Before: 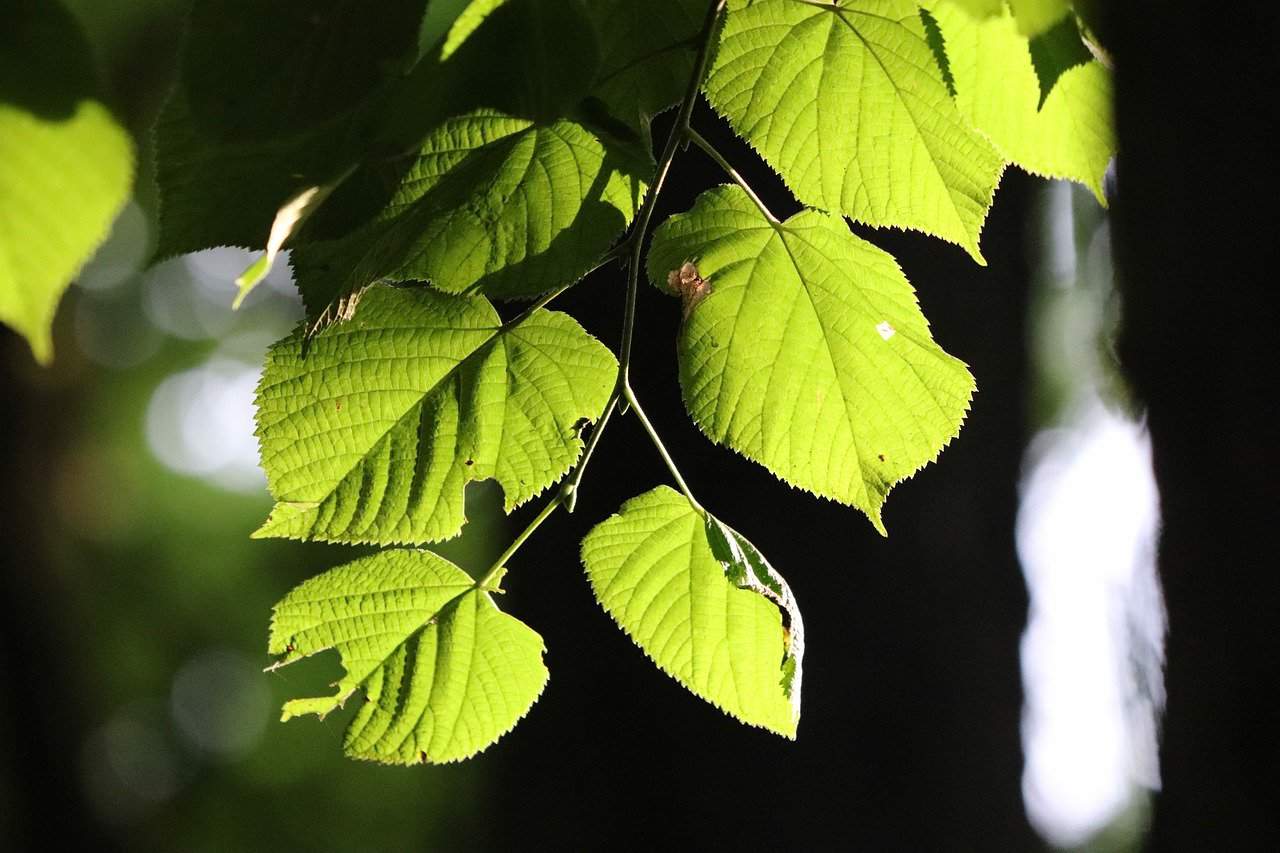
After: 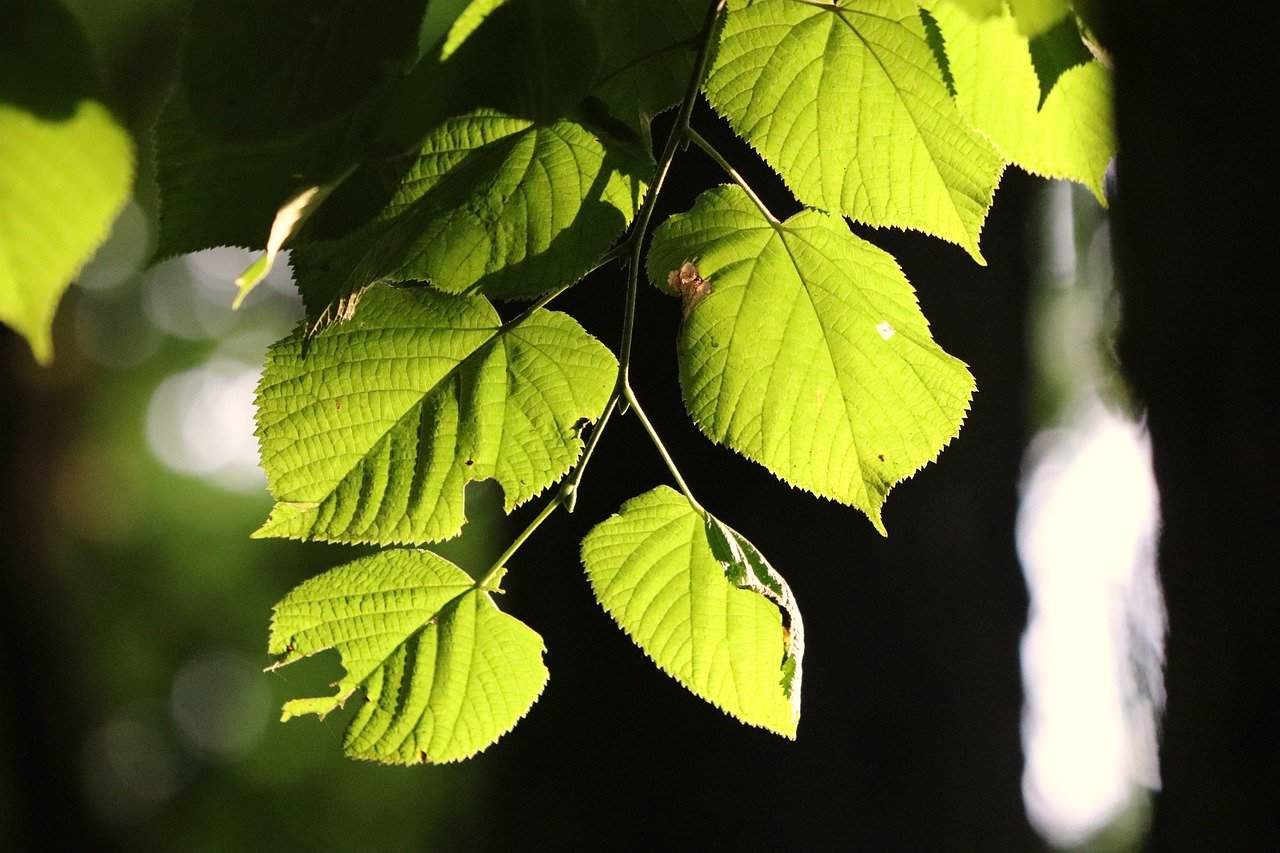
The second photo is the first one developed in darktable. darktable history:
white balance: red 1.045, blue 0.932
velvia: strength 10%
